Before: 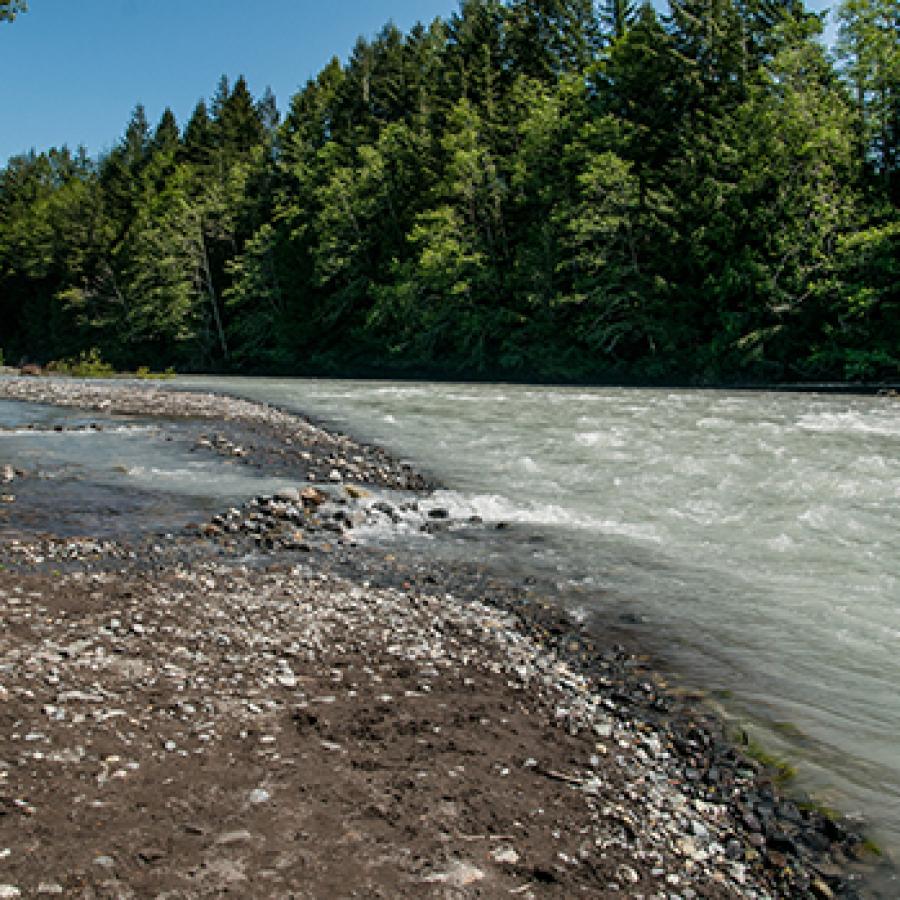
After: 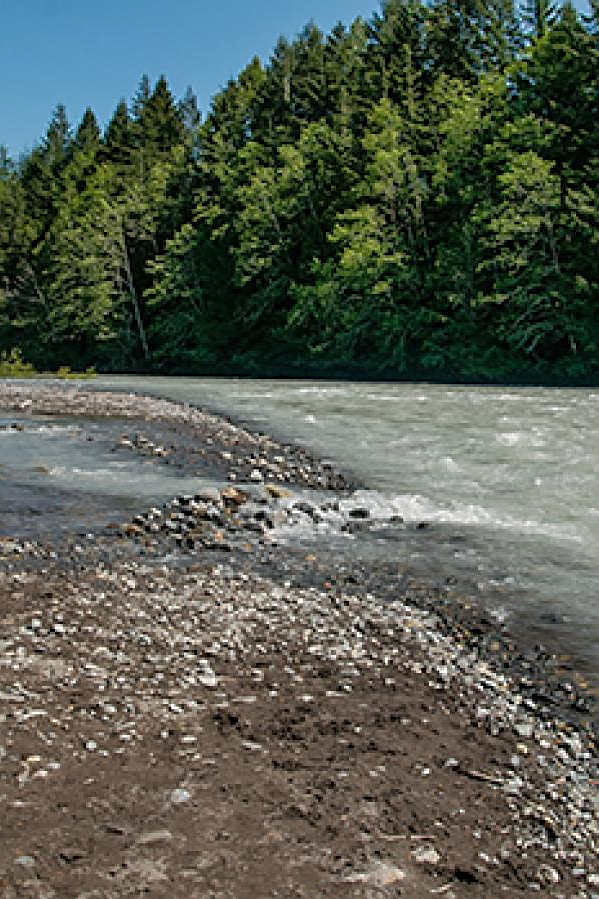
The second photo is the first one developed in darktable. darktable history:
shadows and highlights: on, module defaults
sharpen: on, module defaults
crop and rotate: left 8.786%, right 24.548%
